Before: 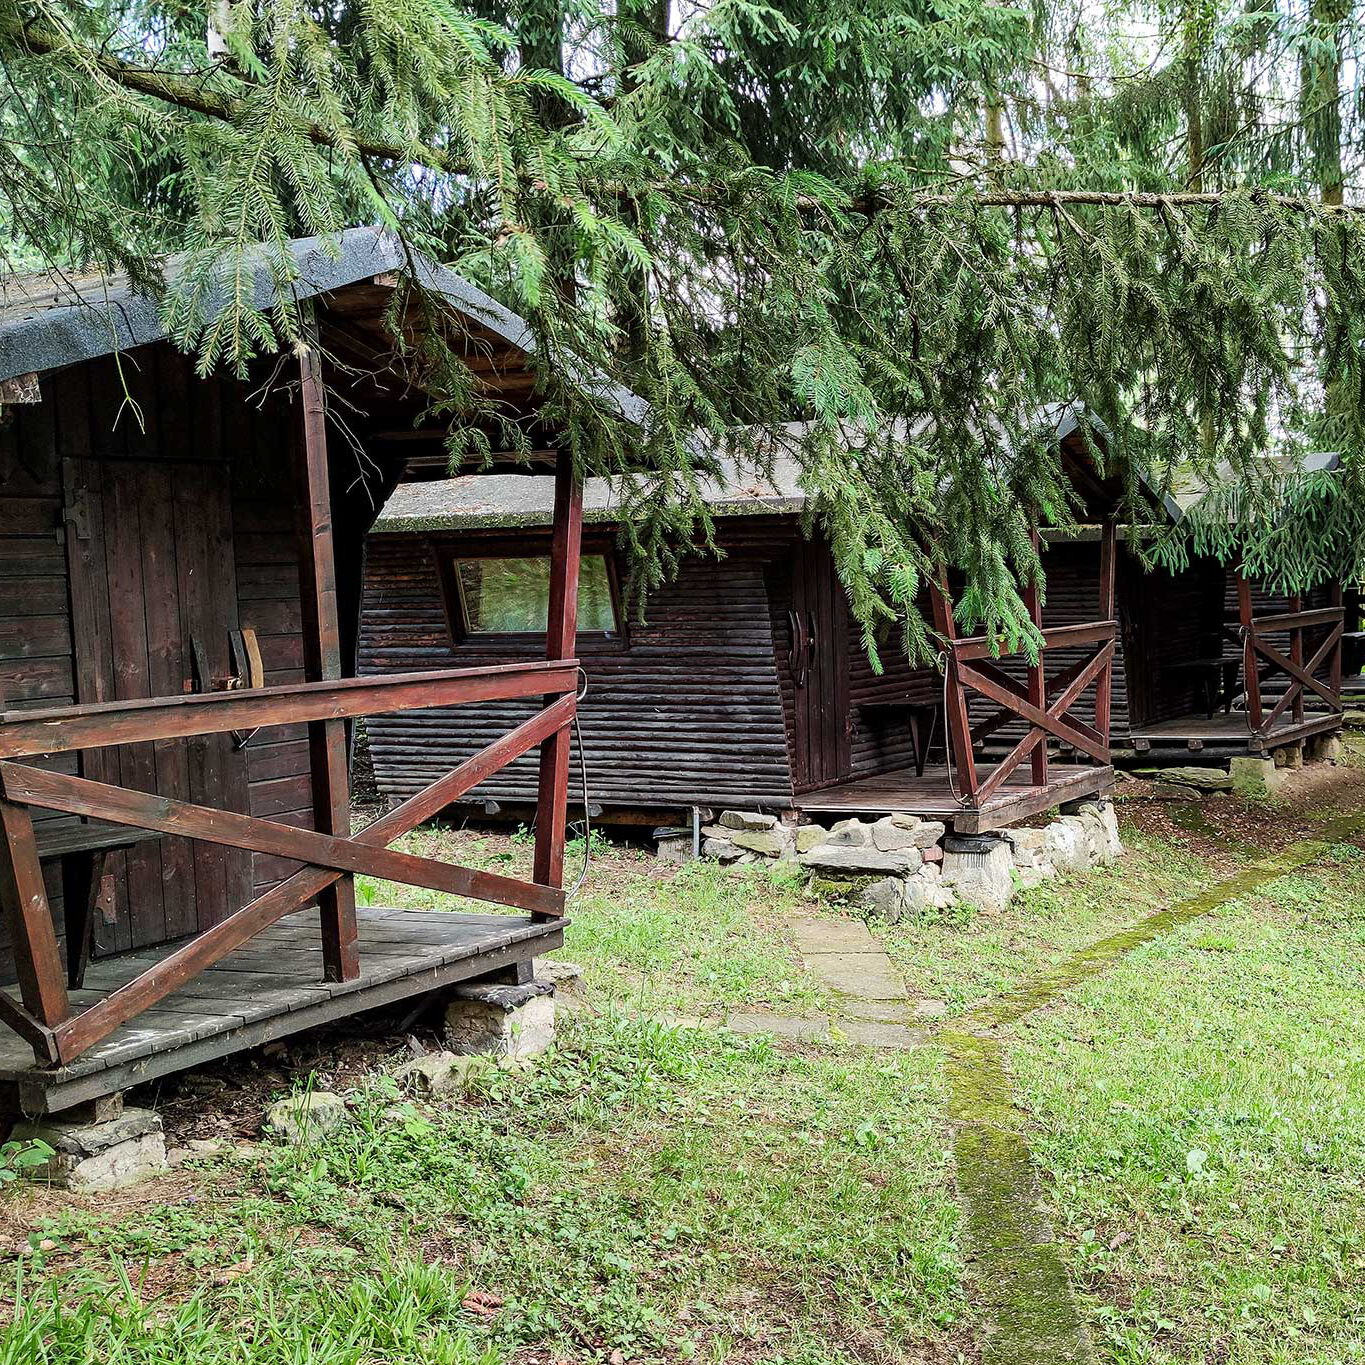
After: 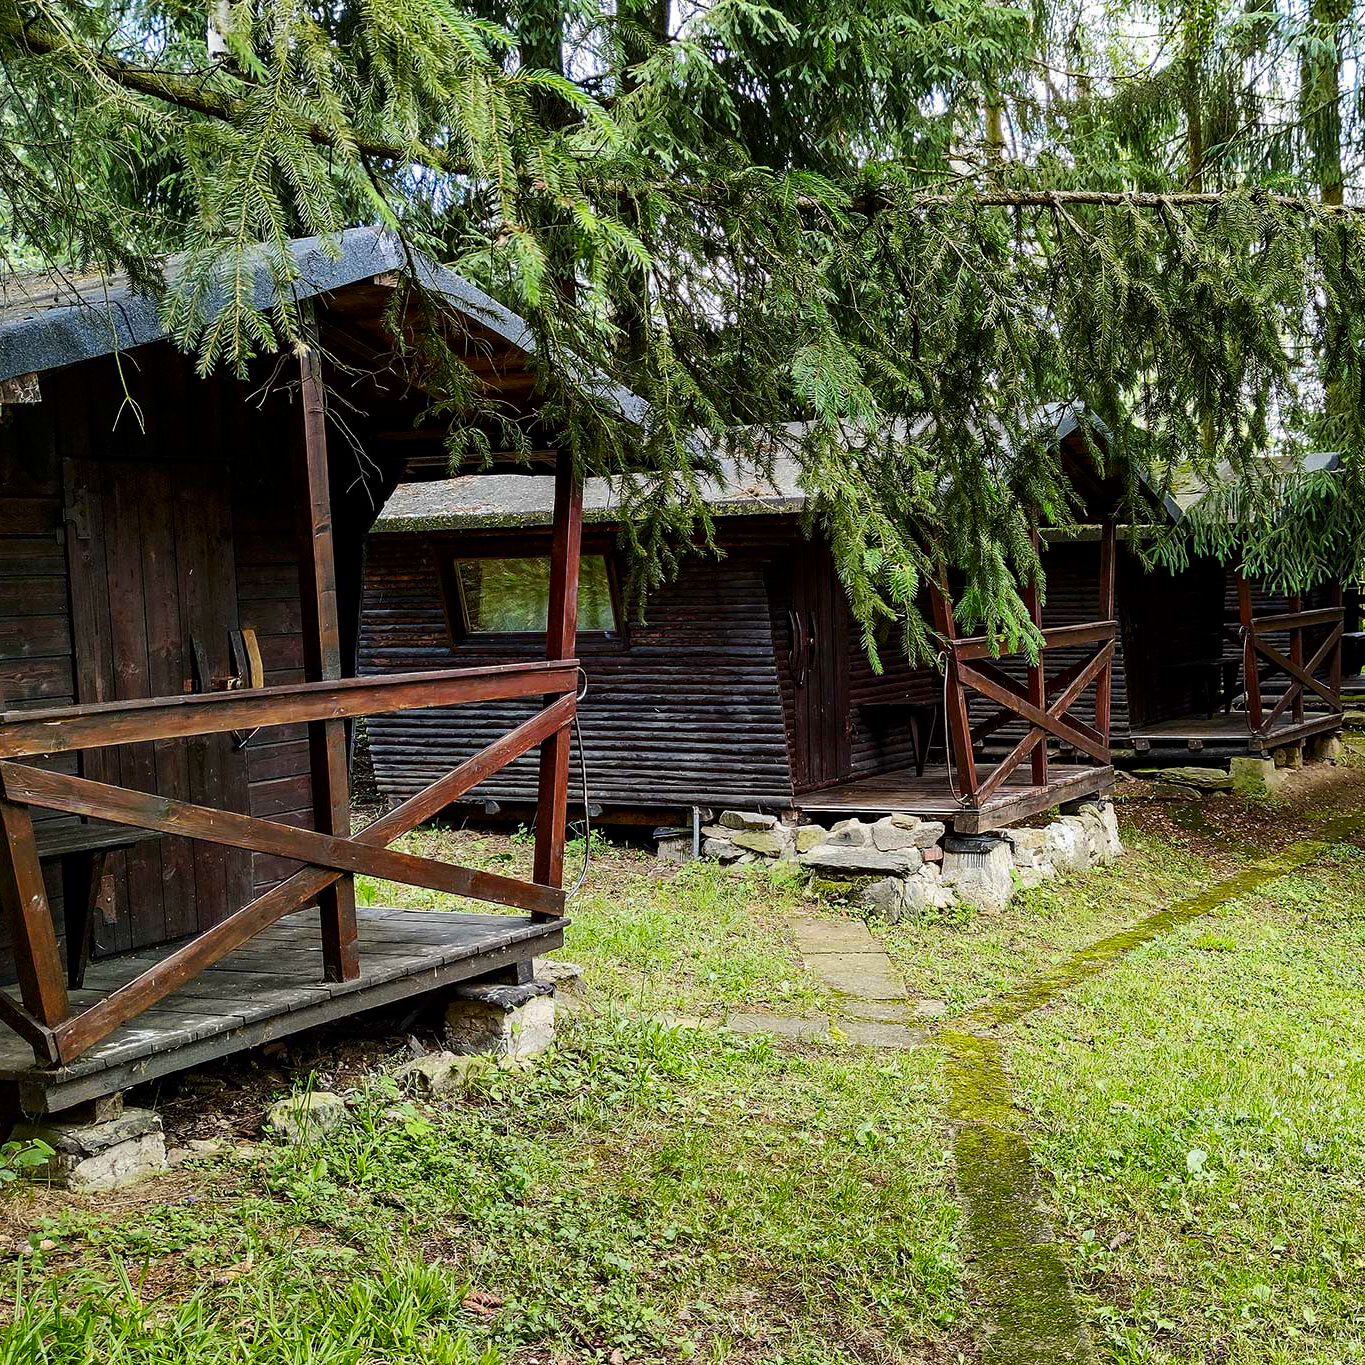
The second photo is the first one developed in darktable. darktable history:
contrast brightness saturation: contrast 0.07, brightness -0.14, saturation 0.11
color contrast: green-magenta contrast 0.85, blue-yellow contrast 1.25, unbound 0
